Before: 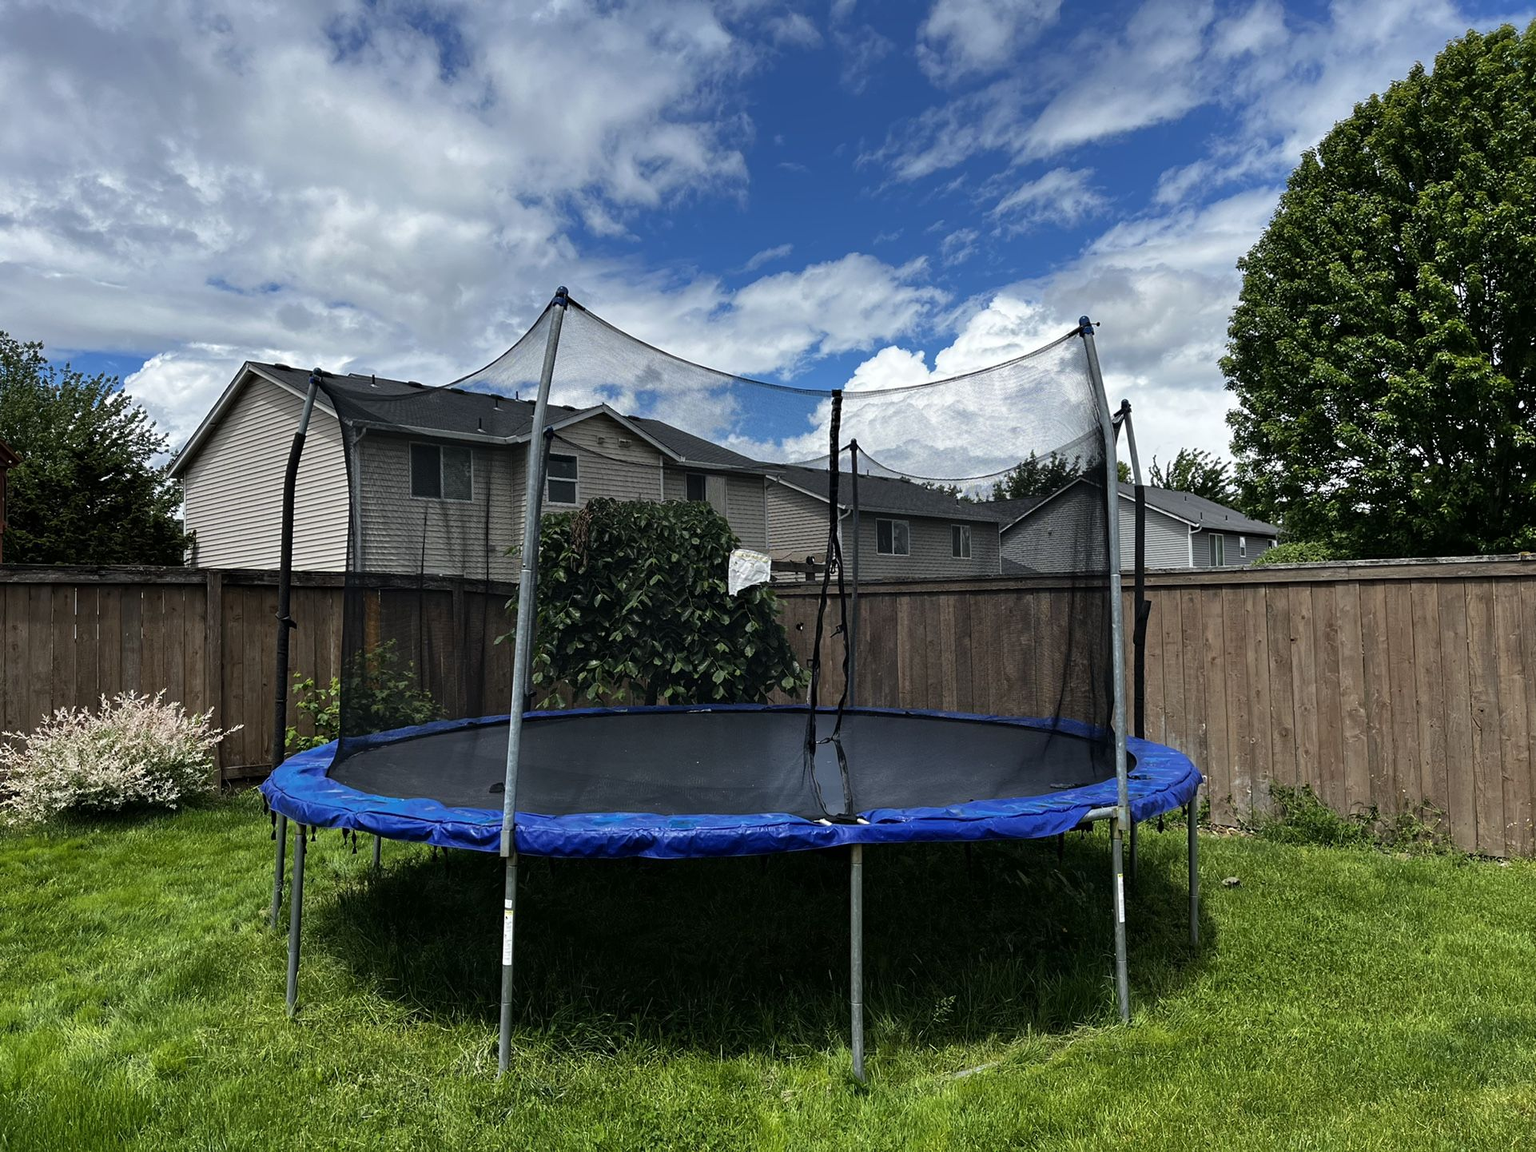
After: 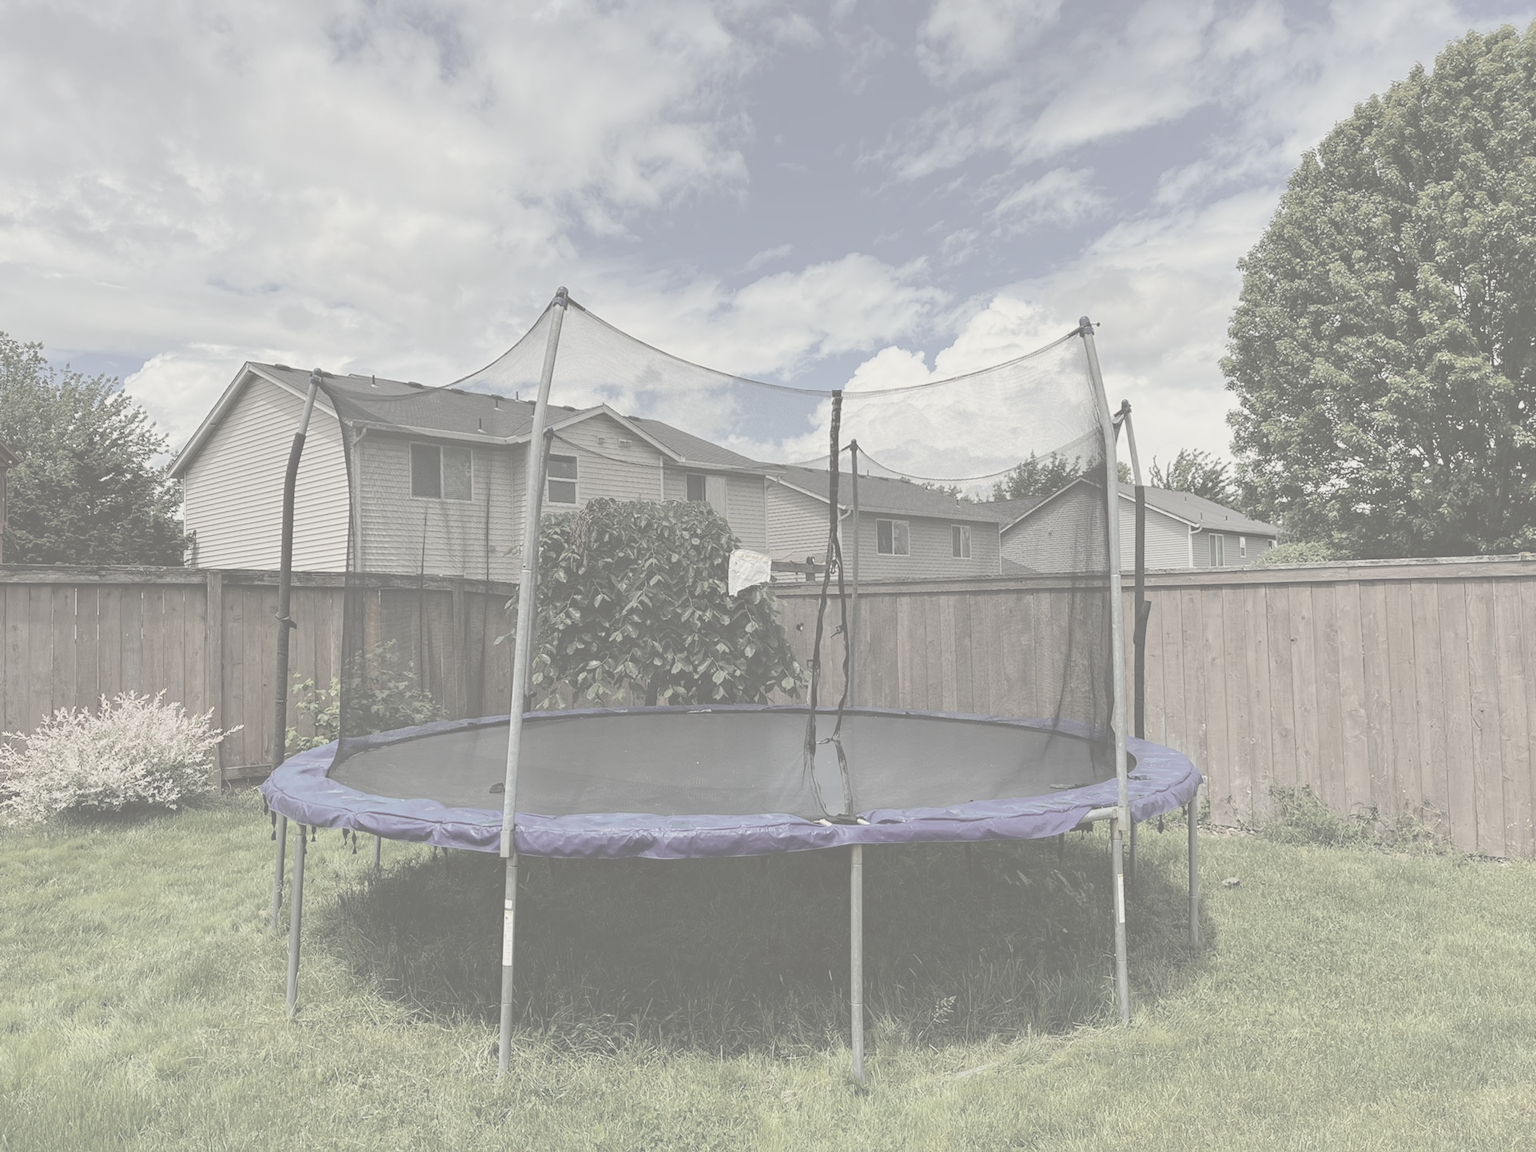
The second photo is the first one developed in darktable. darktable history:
color correction: highlights a* 0.532, highlights b* 2.88, saturation 1.08
contrast brightness saturation: contrast -0.31, brightness 0.752, saturation -0.798
